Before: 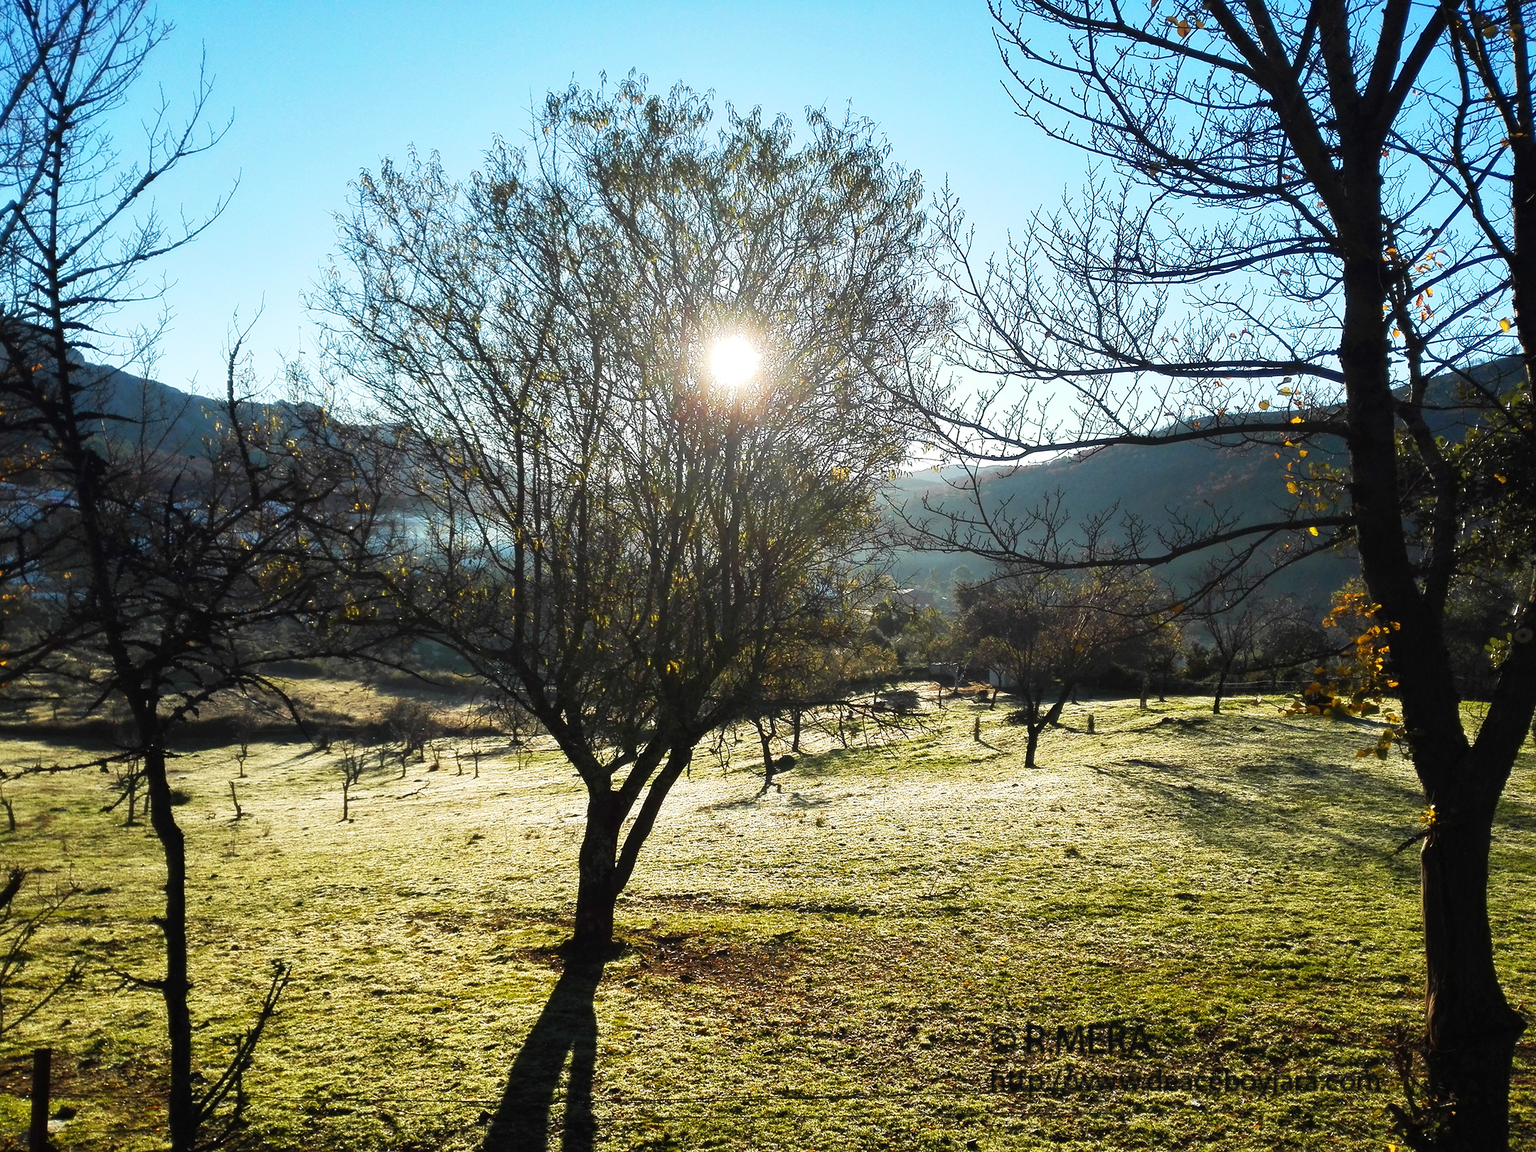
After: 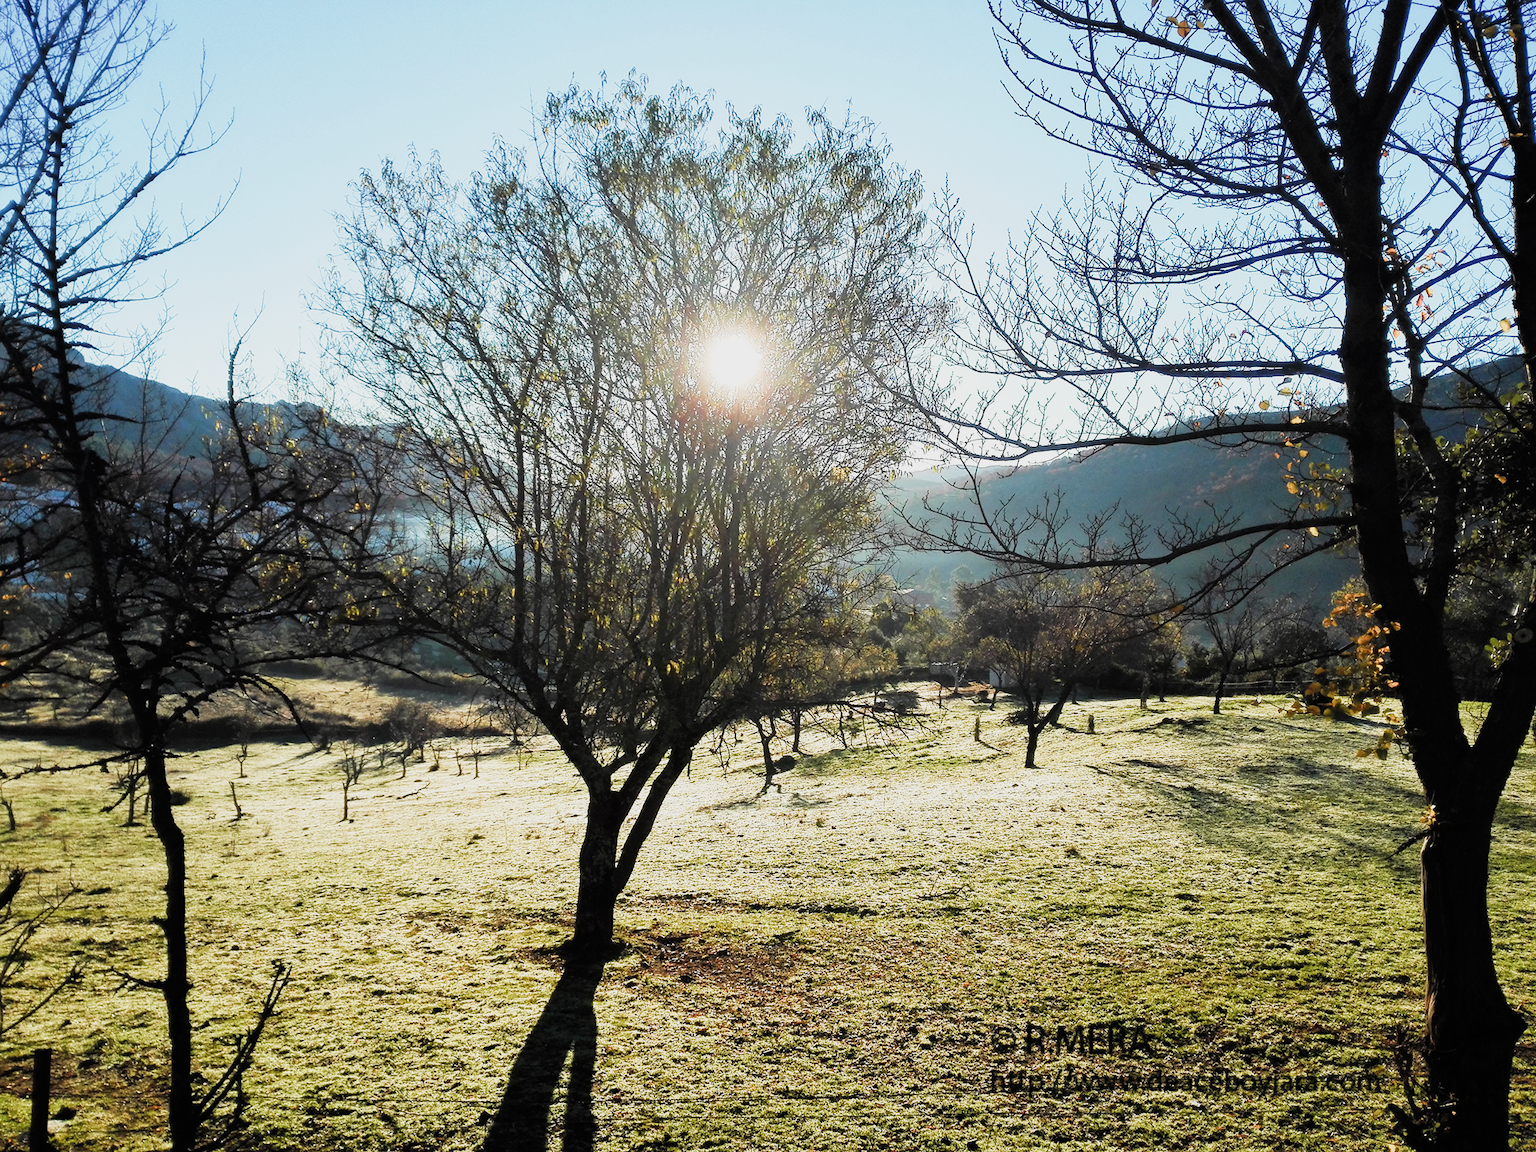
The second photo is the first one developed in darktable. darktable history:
filmic rgb: black relative exposure -7.65 EV, white relative exposure 4.56 EV, hardness 3.61, color science v4 (2020)
exposure: exposure 0.733 EV, compensate highlight preservation false
